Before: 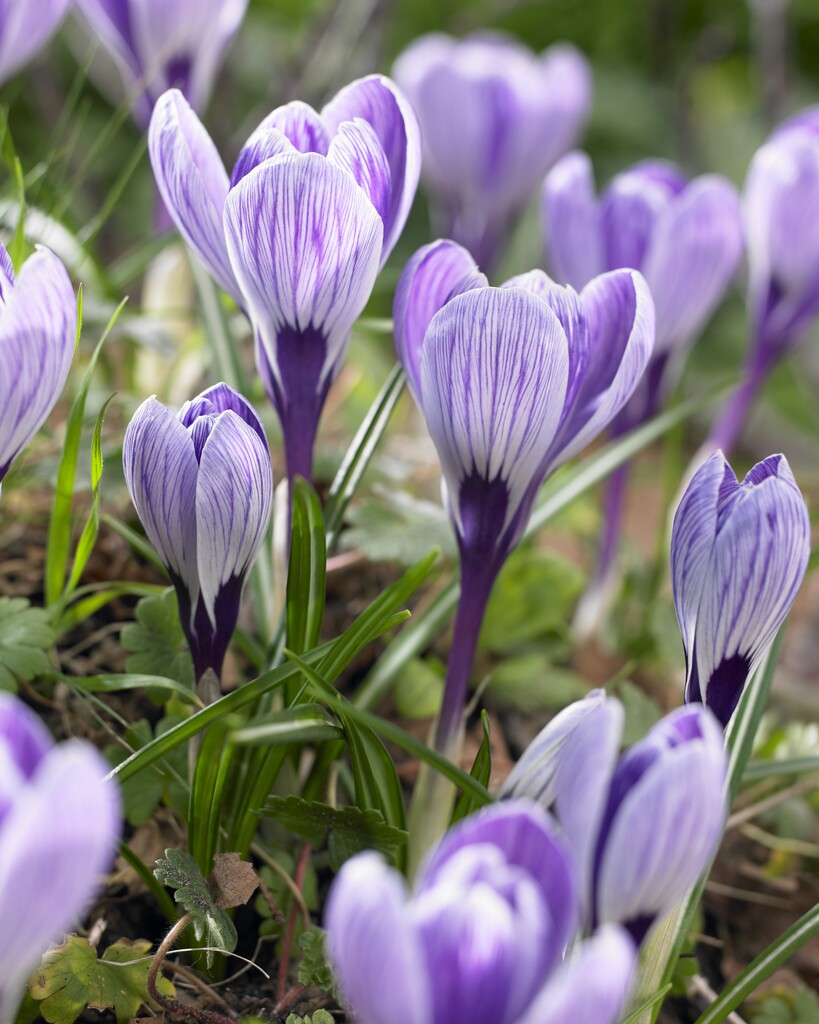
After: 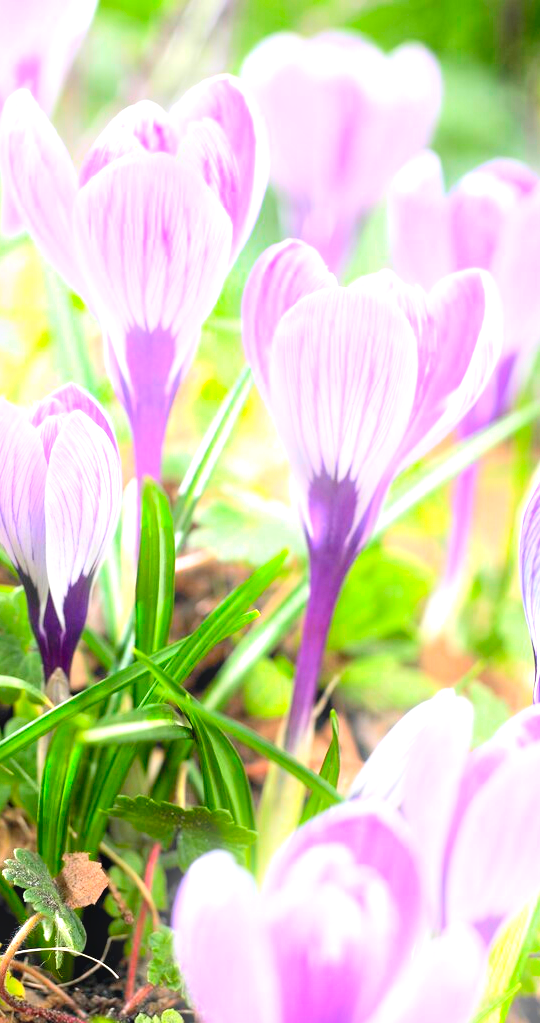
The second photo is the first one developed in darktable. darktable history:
bloom: size 9%, threshold 100%, strength 7%
exposure: black level correction 0.001, exposure 1.3 EV, compensate highlight preservation false
crop and rotate: left 18.442%, right 15.508%
tone equalizer: -8 EV -0.417 EV, -7 EV -0.389 EV, -6 EV -0.333 EV, -5 EV -0.222 EV, -3 EV 0.222 EV, -2 EV 0.333 EV, -1 EV 0.389 EV, +0 EV 0.417 EV, edges refinement/feathering 500, mask exposure compensation -1.57 EV, preserve details no
contrast brightness saturation: contrast 0.07, brightness 0.18, saturation 0.4
